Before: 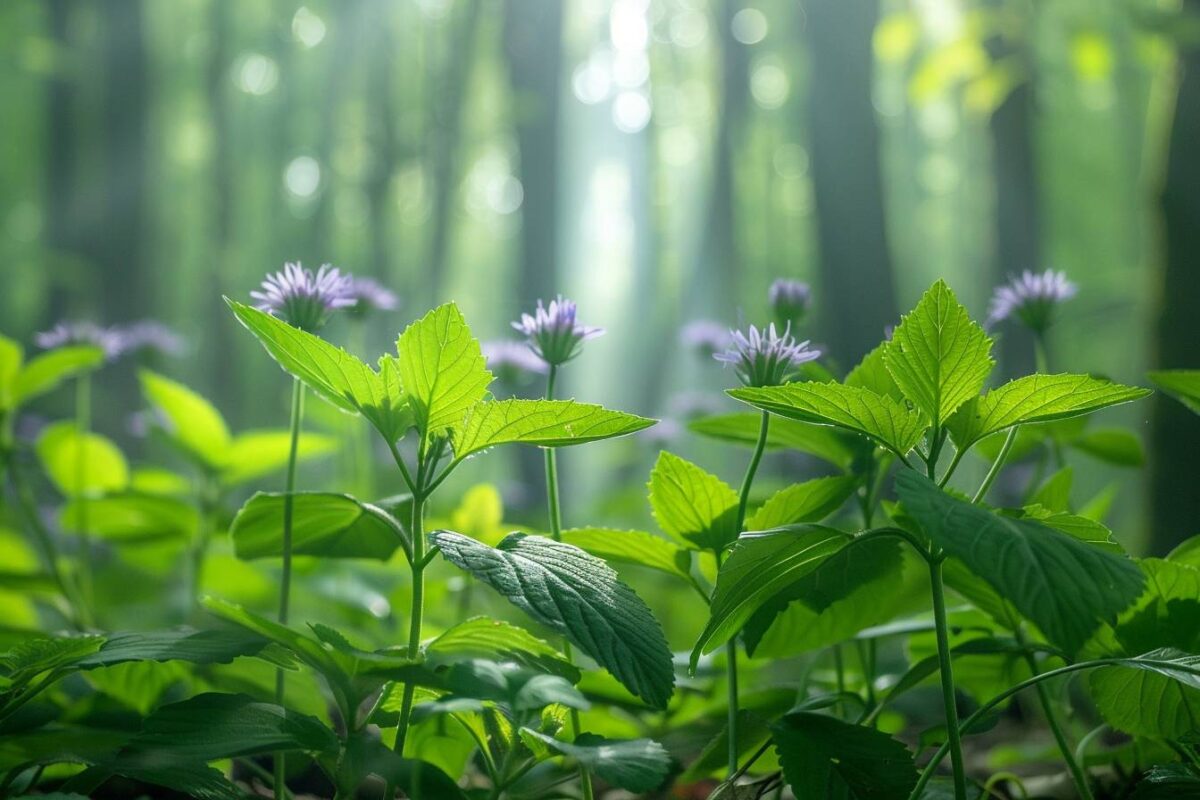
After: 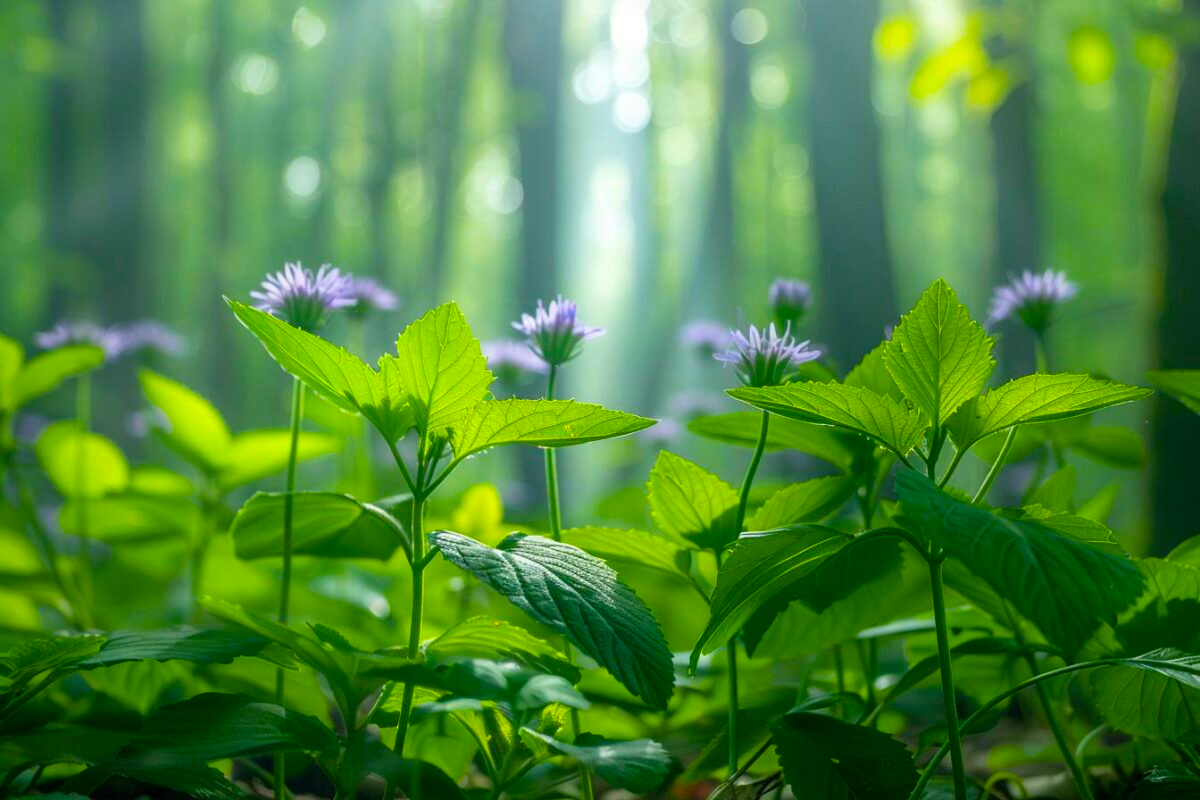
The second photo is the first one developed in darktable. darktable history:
rgb levels: preserve colors max RGB
color balance rgb: linear chroma grading › global chroma 15%, perceptual saturation grading › global saturation 30%
